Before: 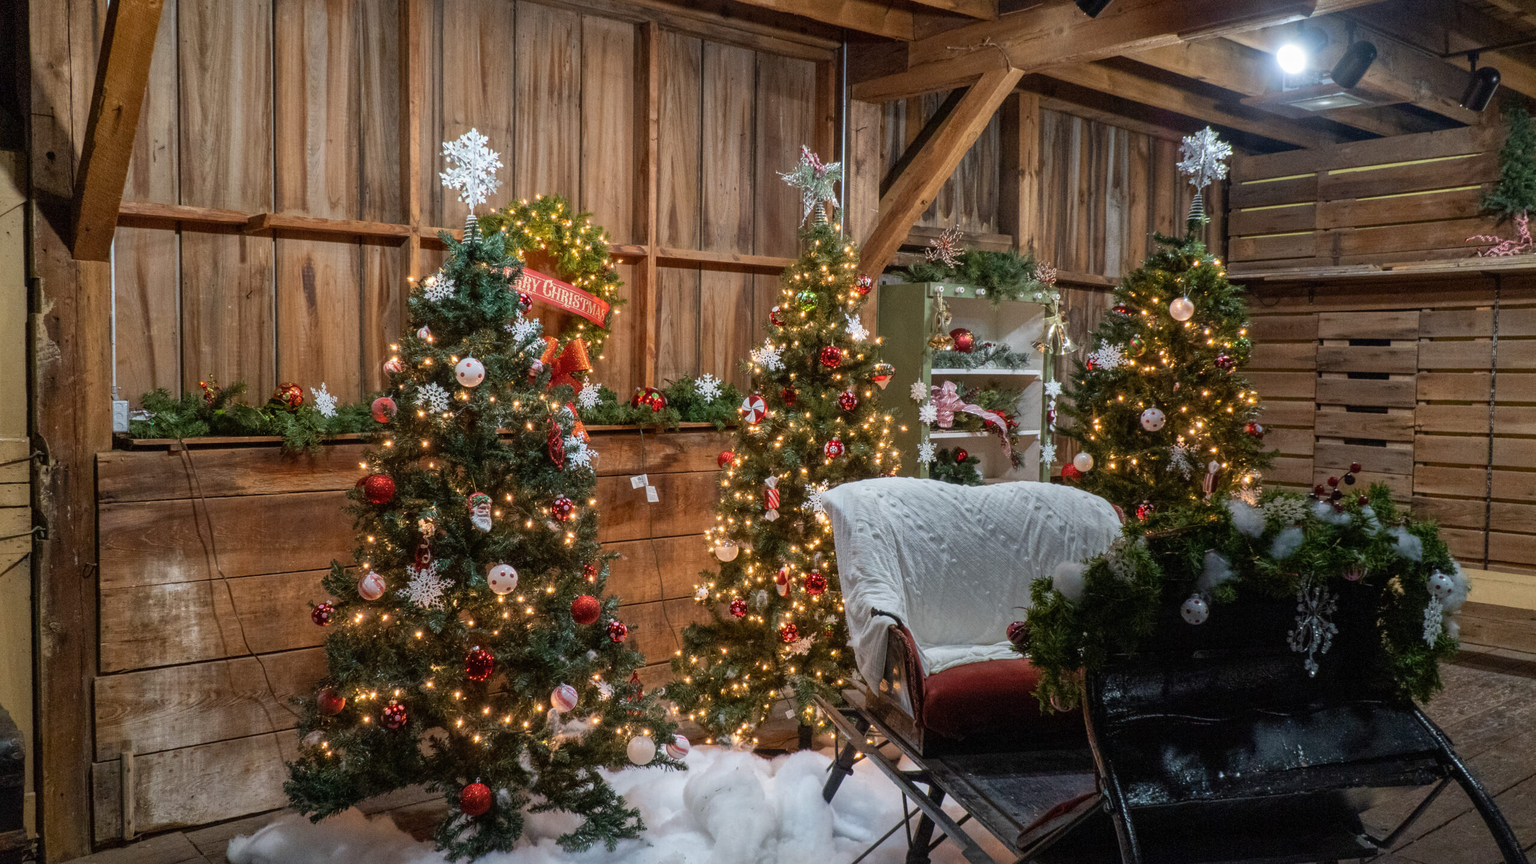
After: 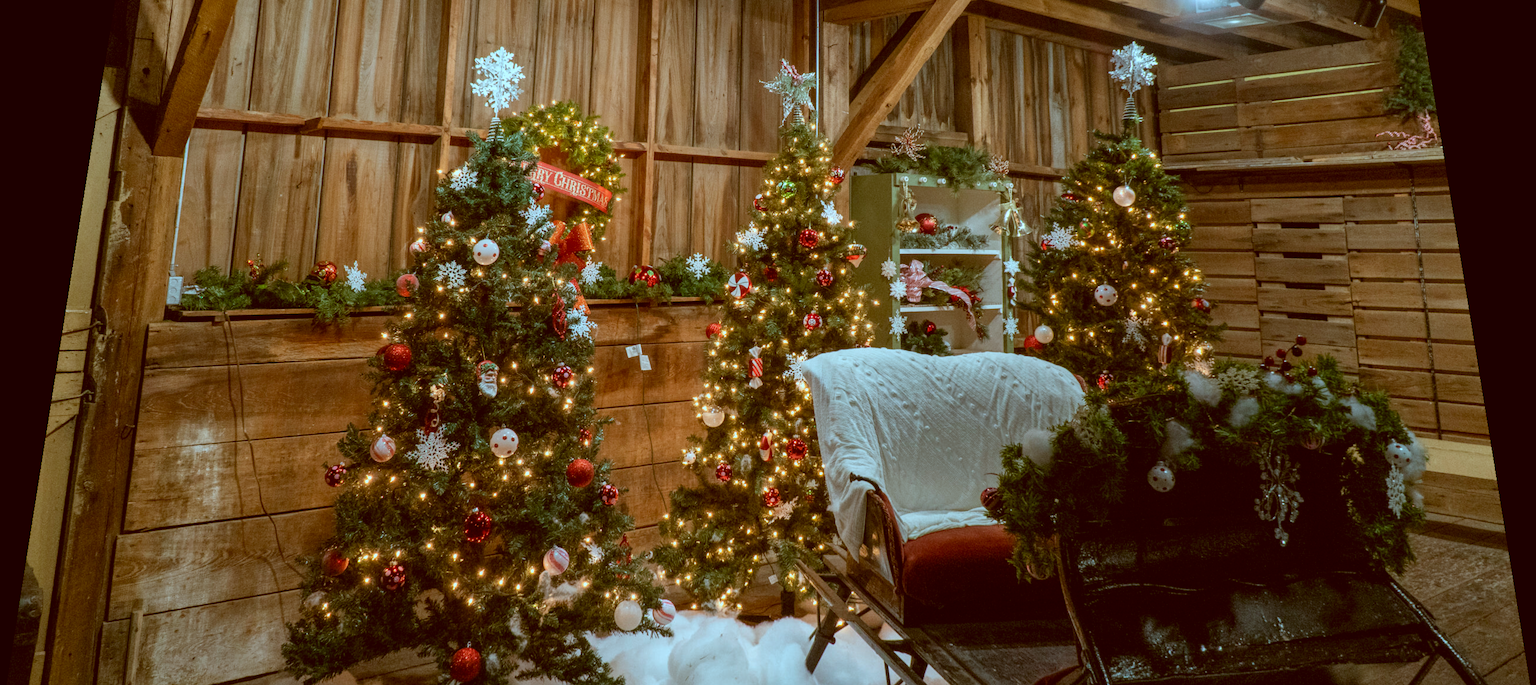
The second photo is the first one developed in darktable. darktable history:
color correction: highlights a* -14.62, highlights b* -16.22, shadows a* 10.12, shadows b* 29.4
rotate and perspective: rotation 0.128°, lens shift (vertical) -0.181, lens shift (horizontal) -0.044, shear 0.001, automatic cropping off
crop: top 7.625%, bottom 8.027%
